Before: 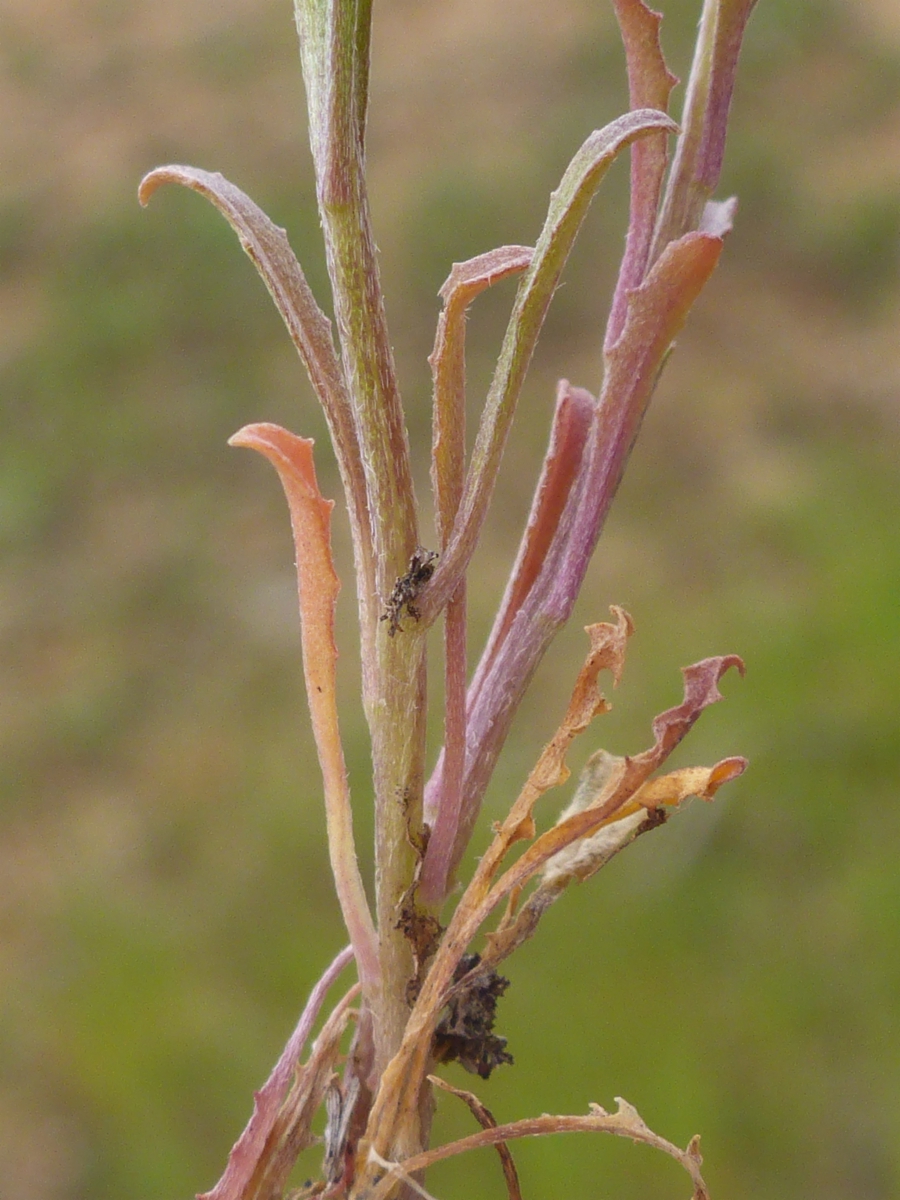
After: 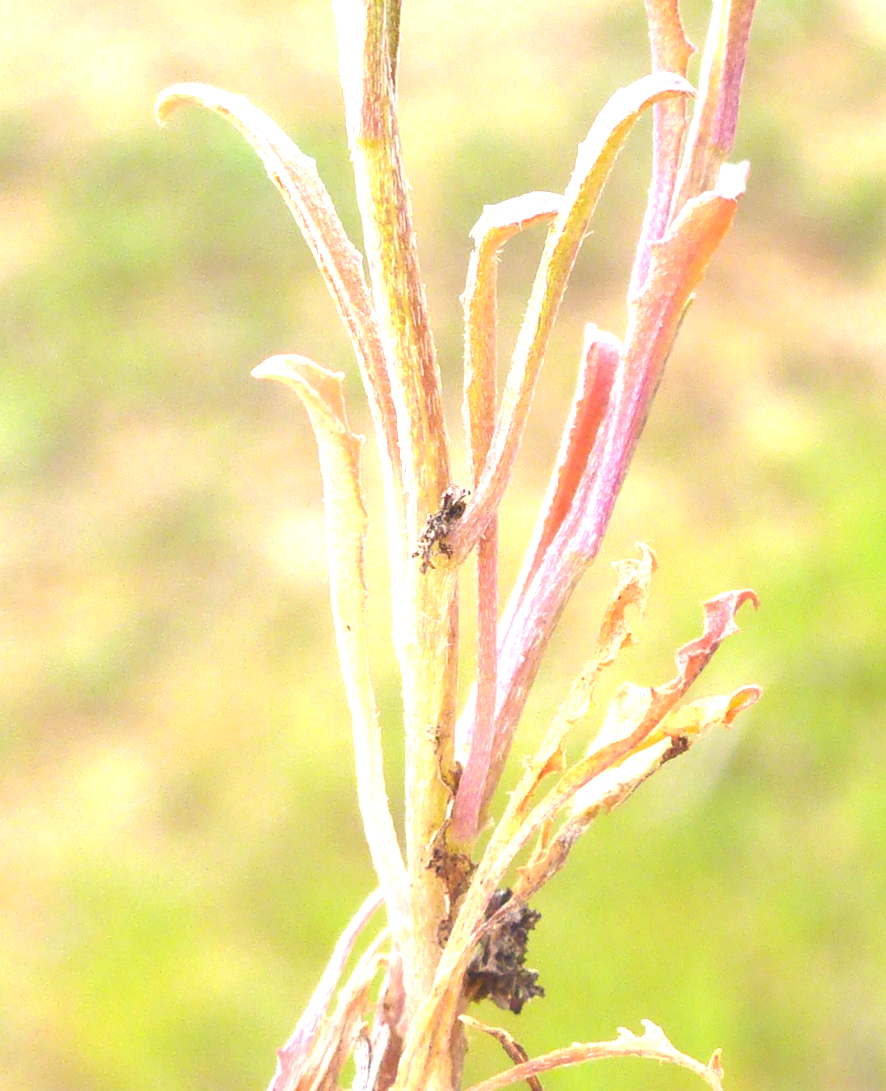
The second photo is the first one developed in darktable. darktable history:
rotate and perspective: rotation -0.013°, lens shift (vertical) -0.027, lens shift (horizontal) 0.178, crop left 0.016, crop right 0.989, crop top 0.082, crop bottom 0.918
exposure: exposure 2 EV, compensate highlight preservation false
